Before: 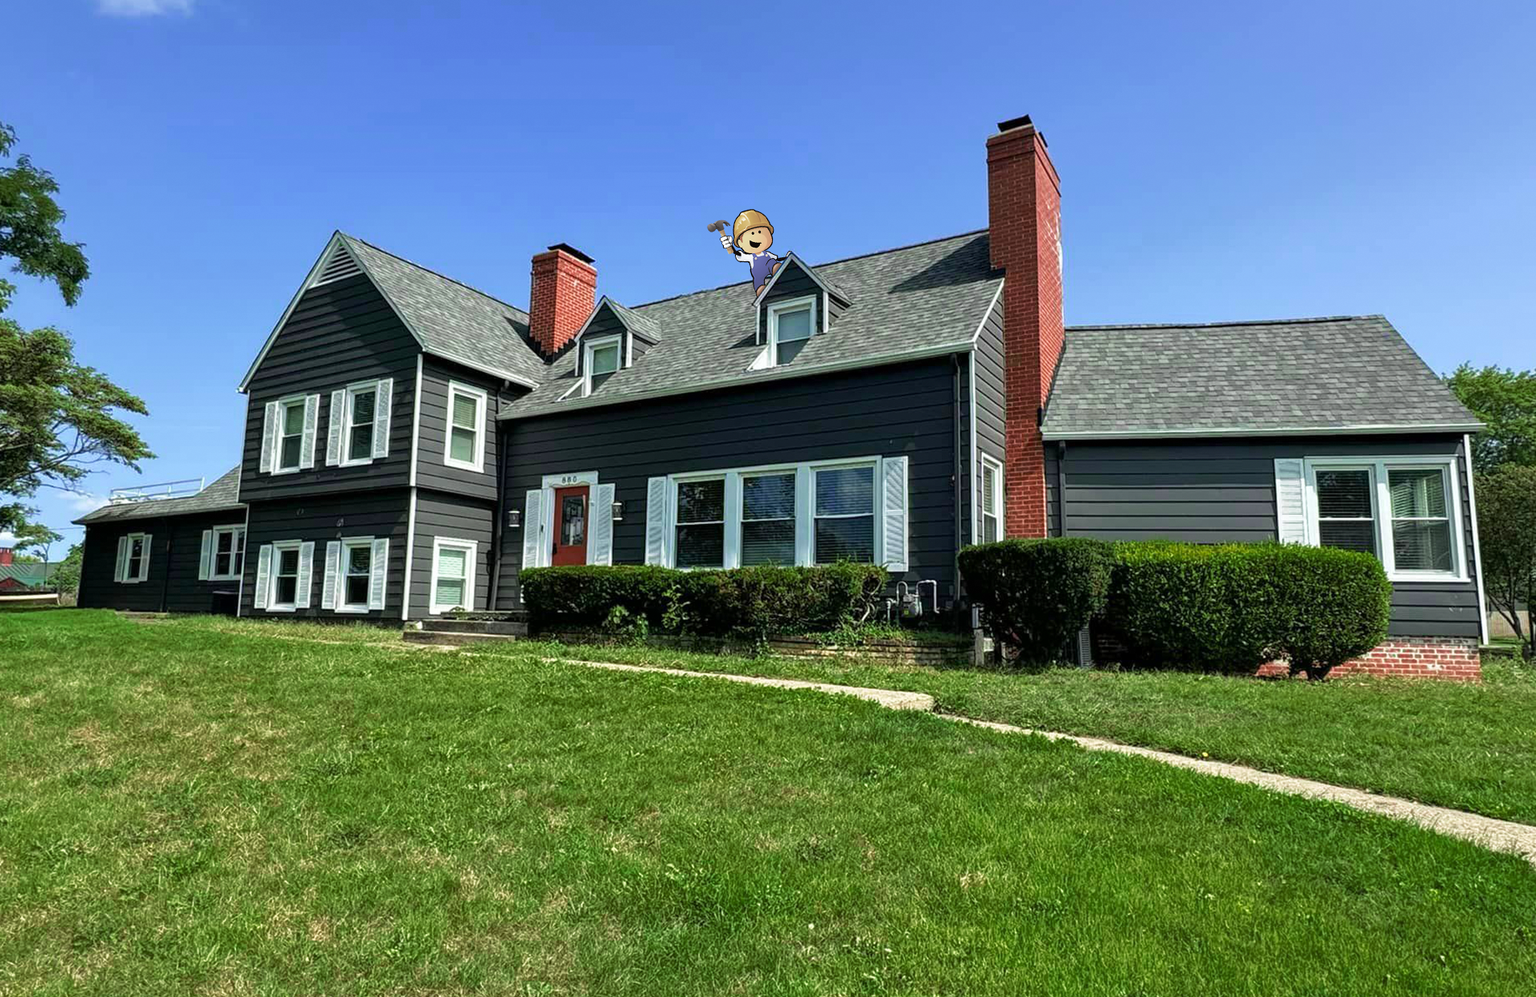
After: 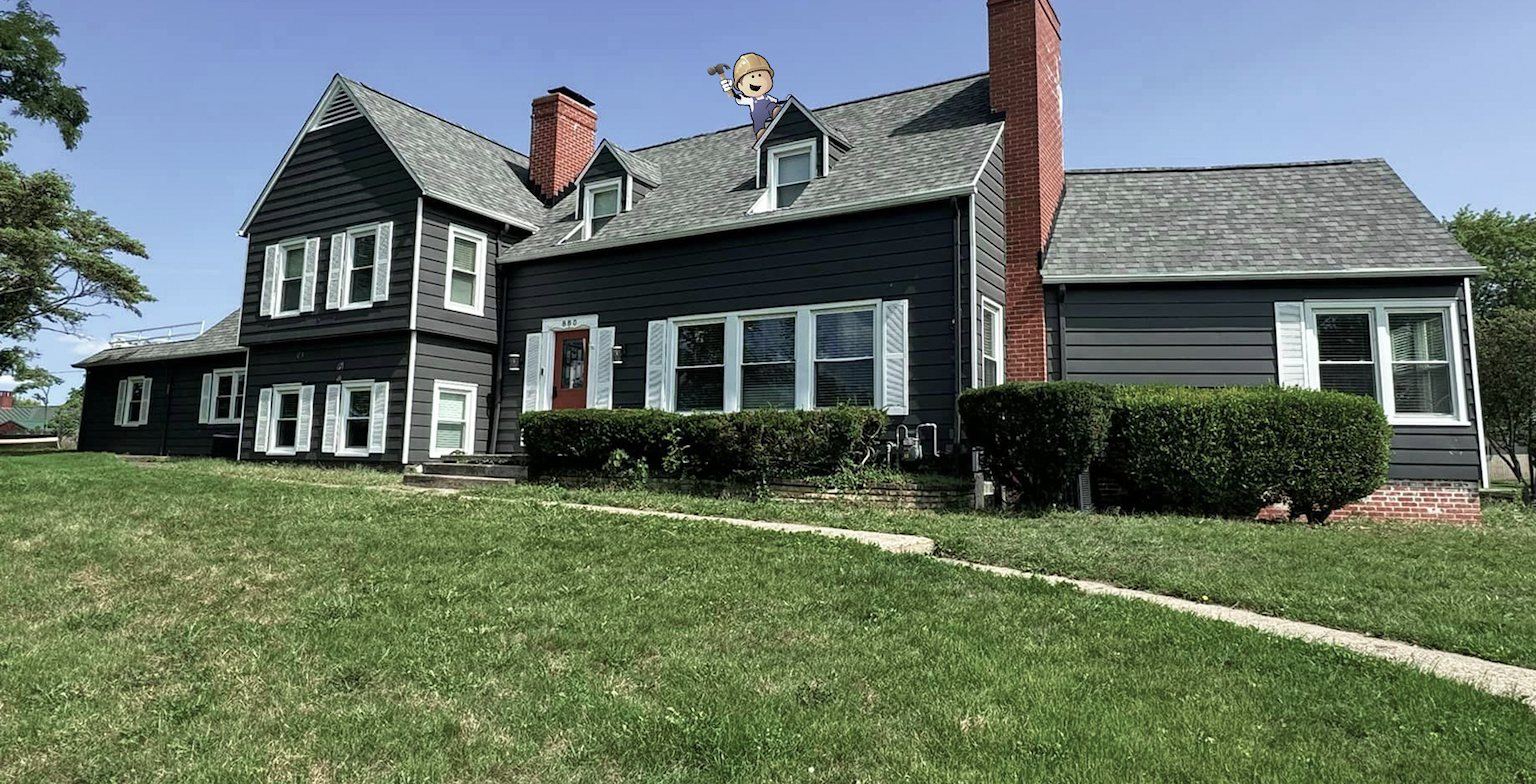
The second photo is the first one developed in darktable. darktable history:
crop and rotate: top 15.783%, bottom 5.443%
contrast brightness saturation: contrast 0.103, saturation -0.358
